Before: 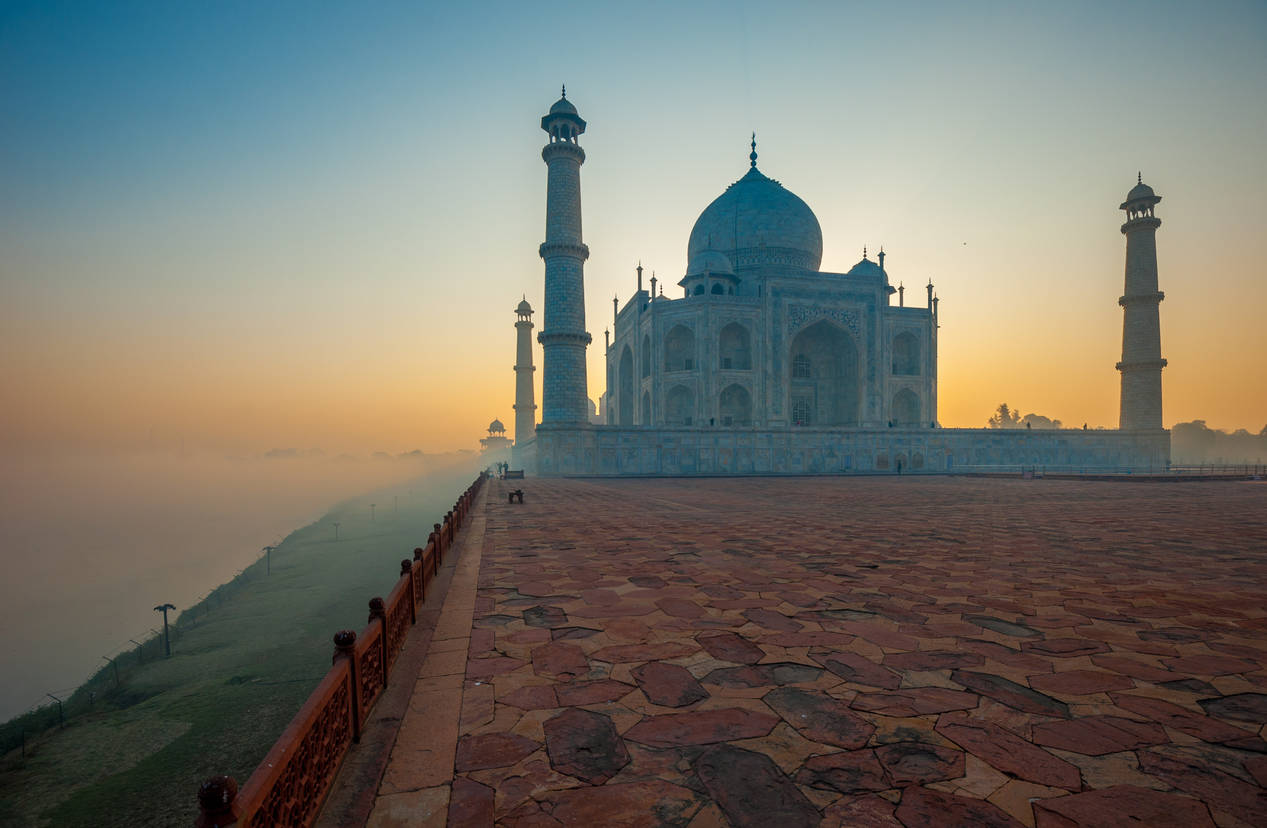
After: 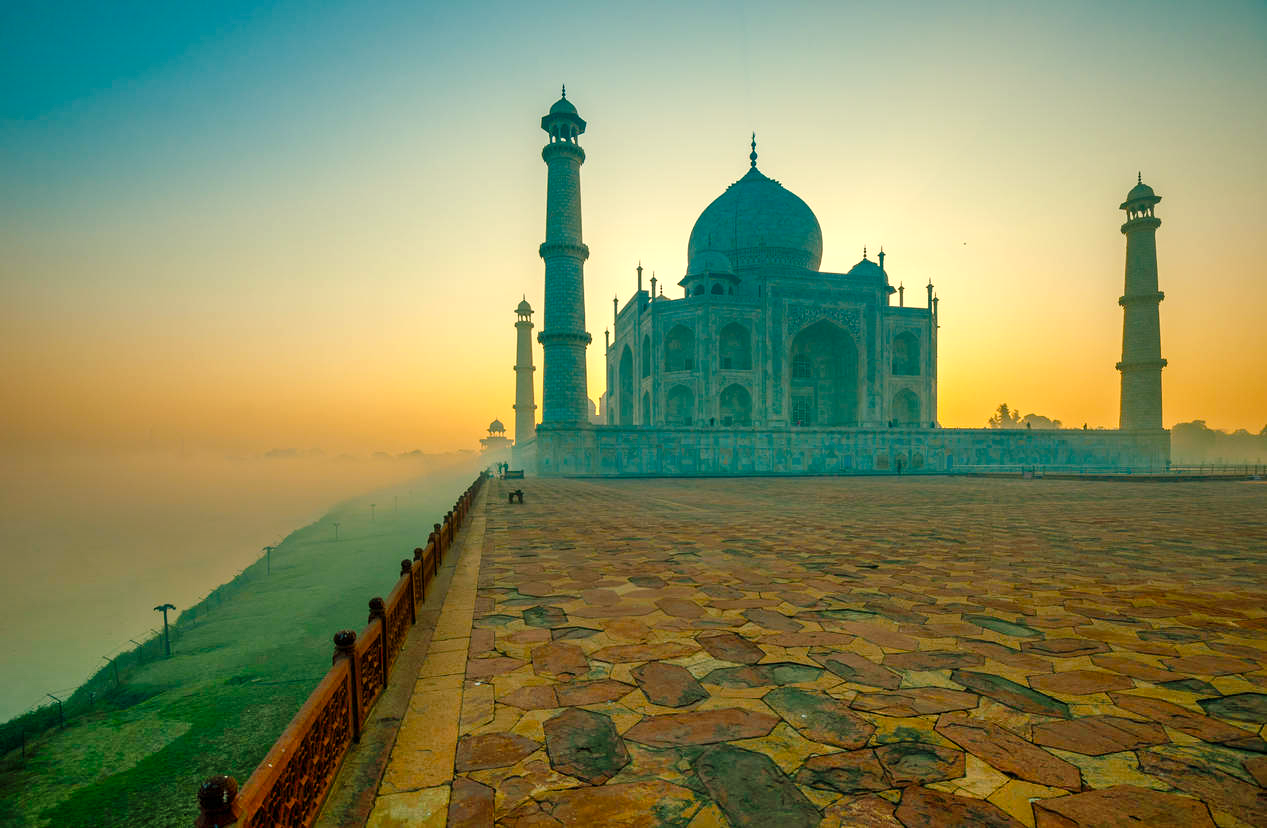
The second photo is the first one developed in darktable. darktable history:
color correction: highlights a* 1.38, highlights b* 17.89
shadows and highlights: radius 113.45, shadows 51.04, white point adjustment 9.11, highlights -2.47, soften with gaussian
color balance rgb: shadows lift › chroma 11.472%, shadows lift › hue 130.69°, perceptual saturation grading › global saturation 20%, perceptual saturation grading › highlights -25.154%, perceptual saturation grading › shadows 50.257%, global vibrance 20%
